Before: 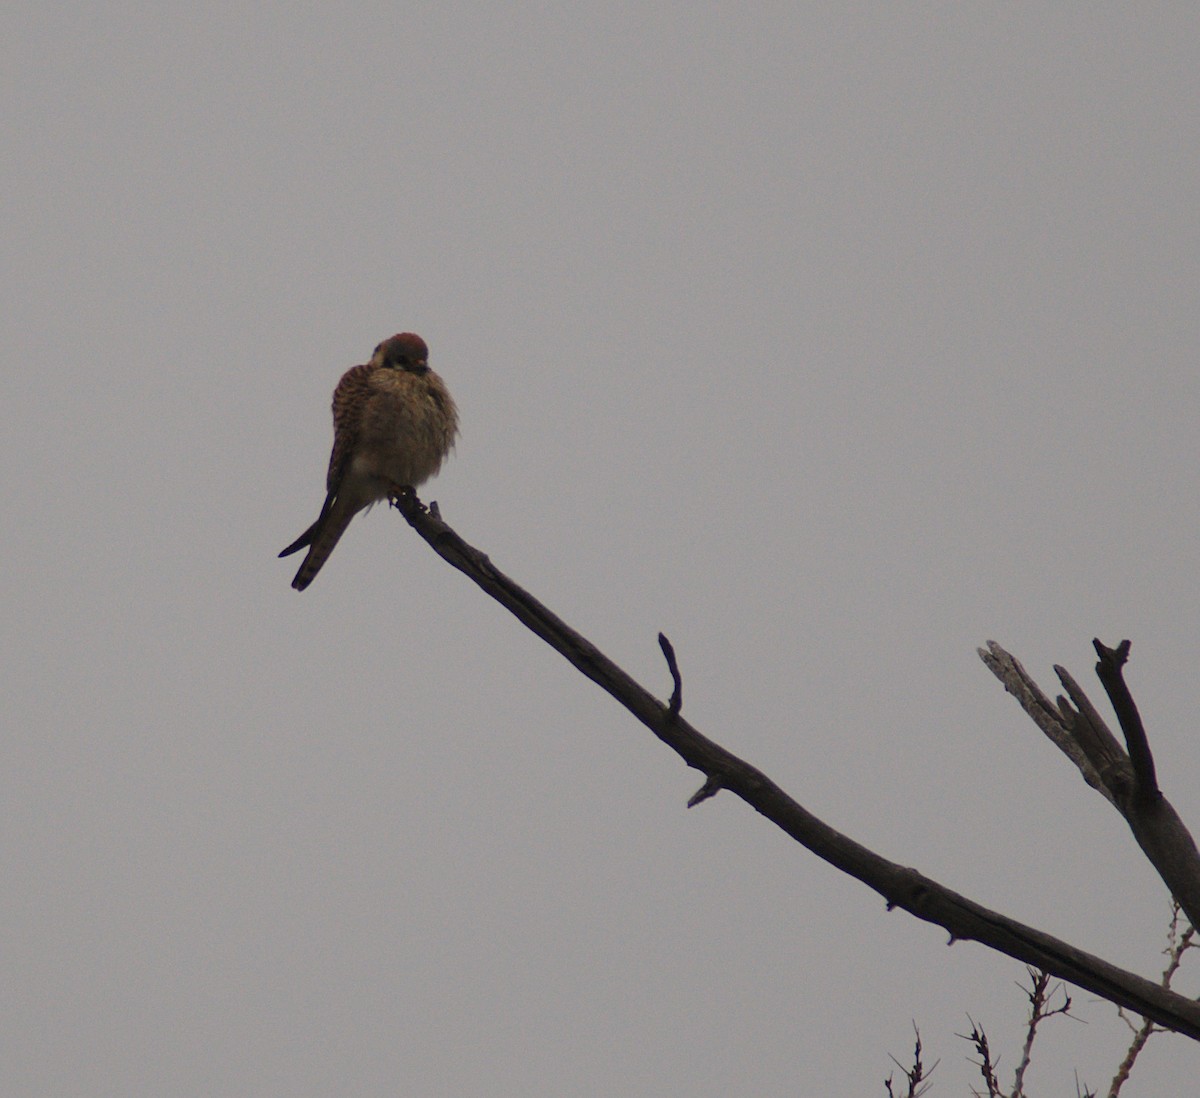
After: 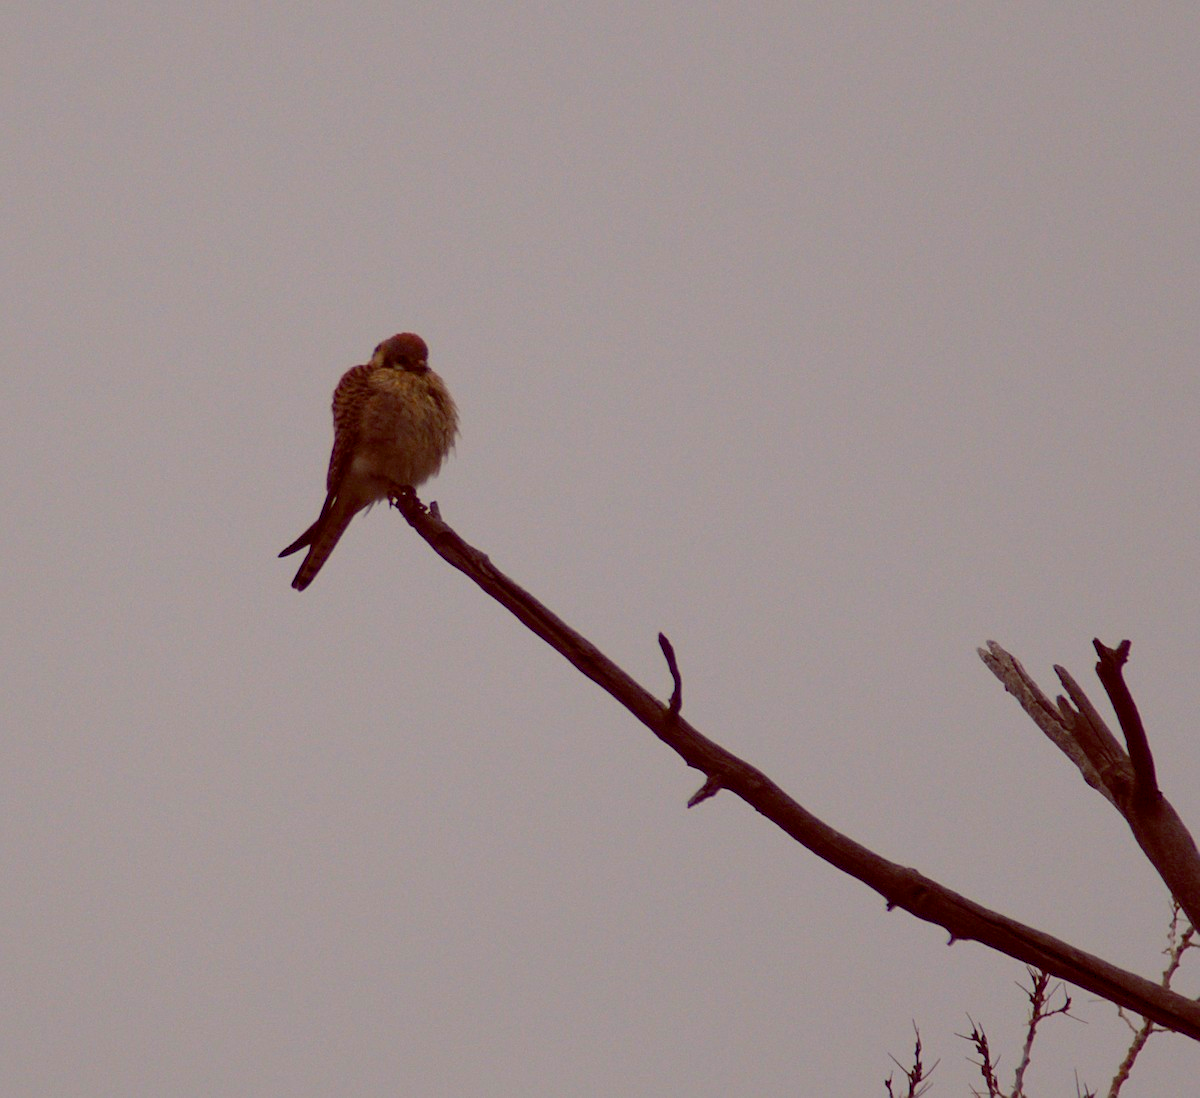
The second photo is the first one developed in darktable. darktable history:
color balance rgb: global offset › luminance -0.178%, global offset › chroma 0.271%, perceptual saturation grading › global saturation 19.783%, global vibrance 20%
